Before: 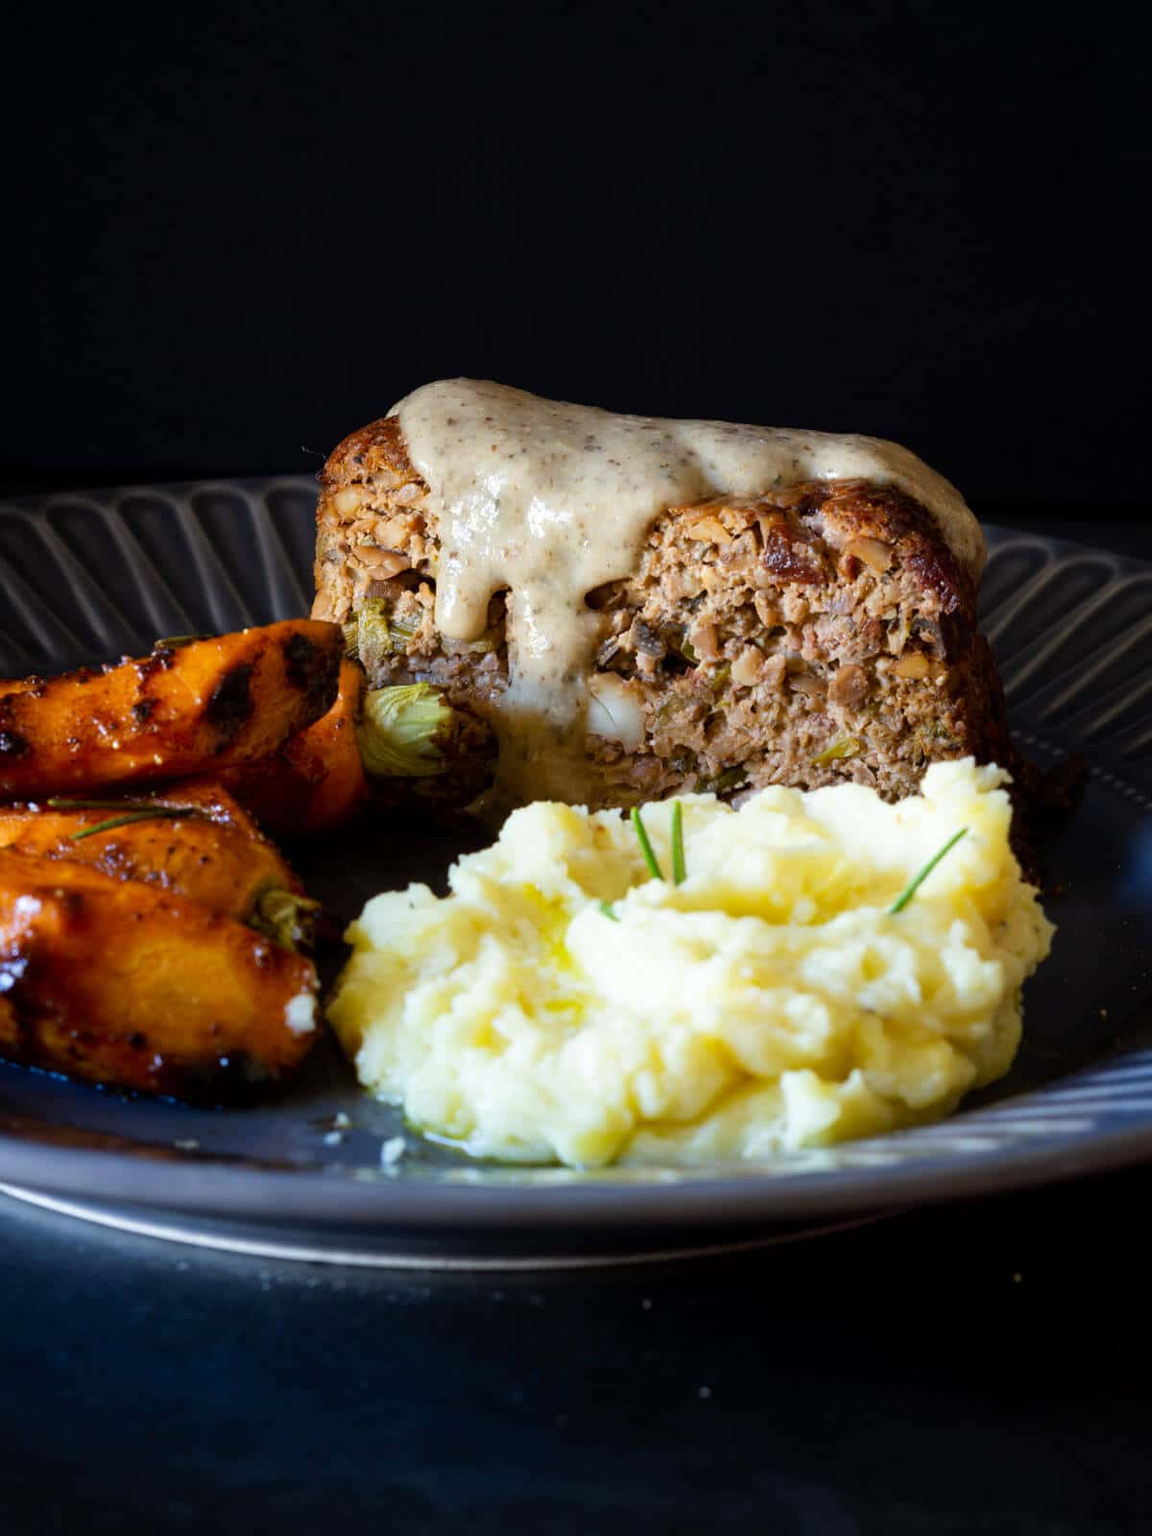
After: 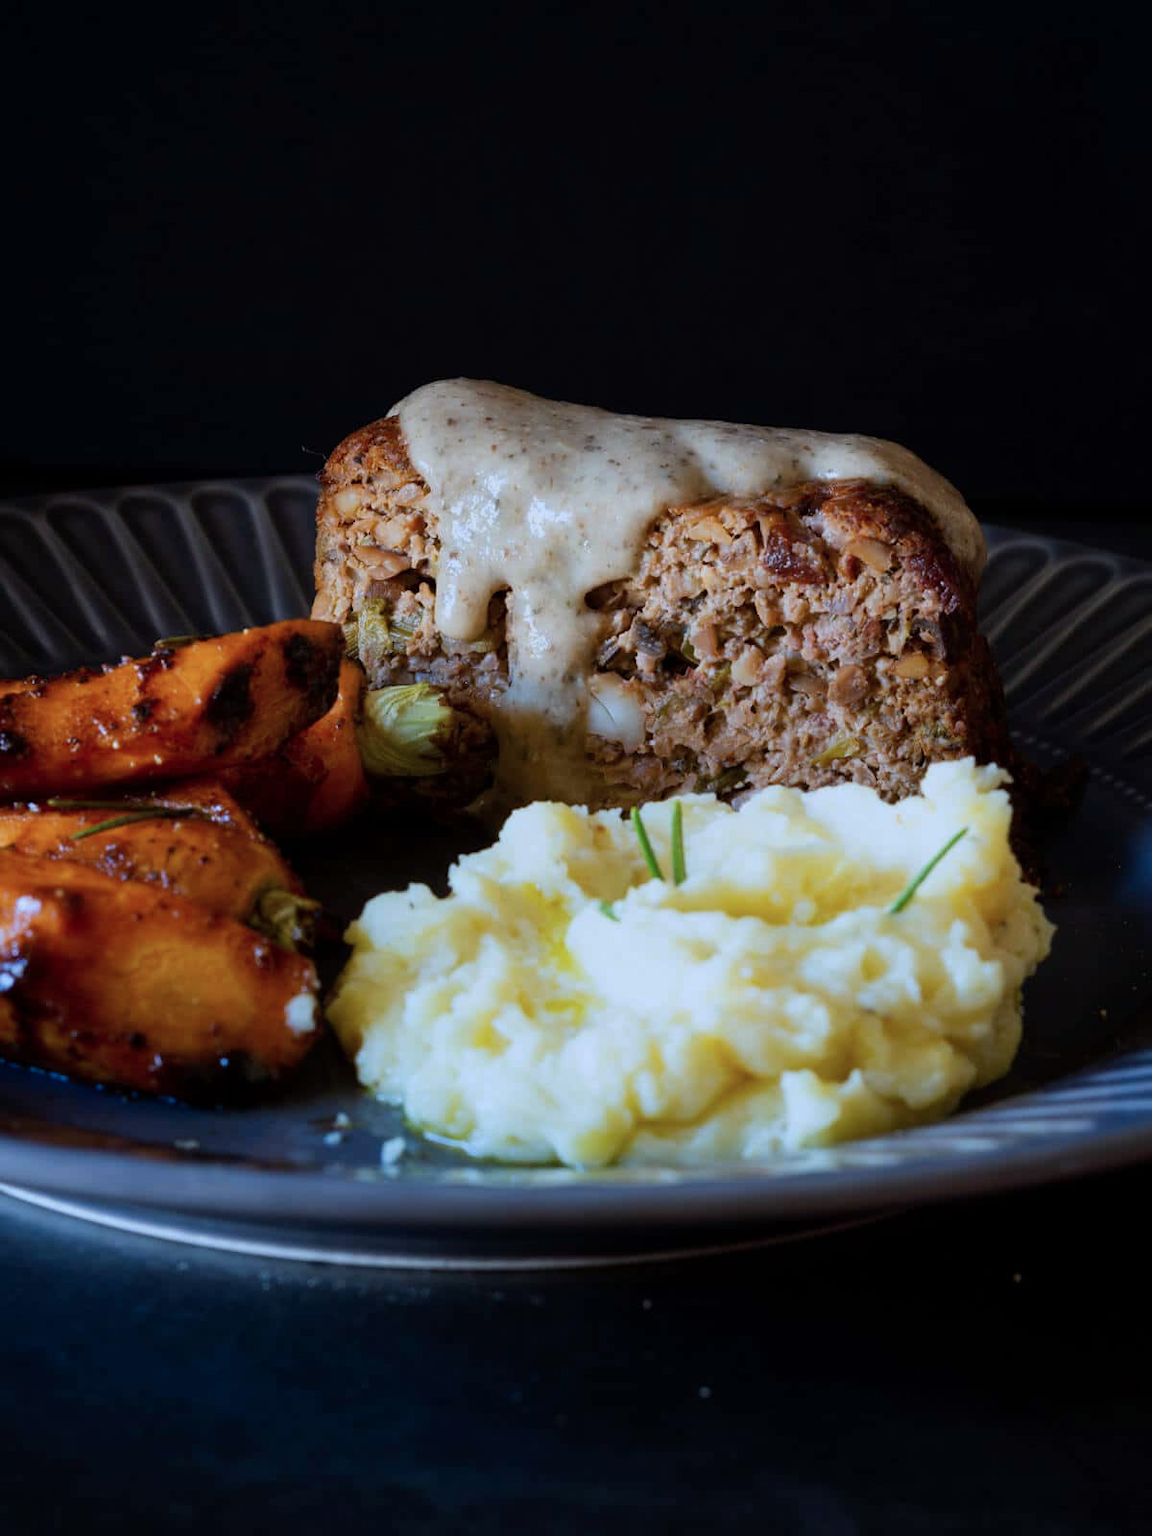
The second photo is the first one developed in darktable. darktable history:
color correction: highlights a* -2.24, highlights b* -18.1
exposure: exposure -0.462 EV, compensate highlight preservation false
